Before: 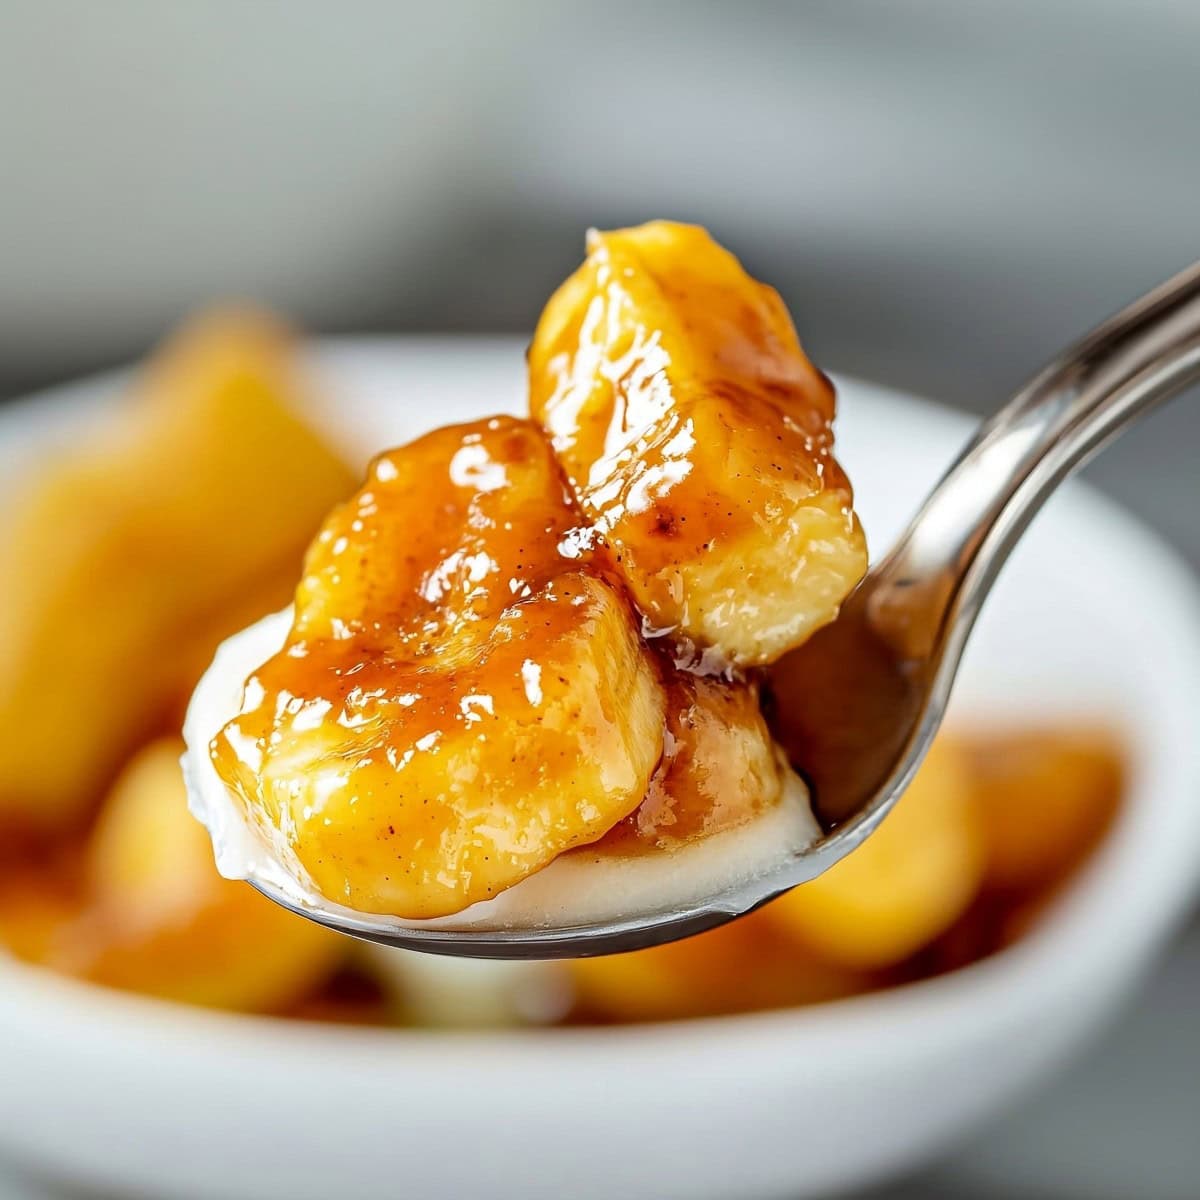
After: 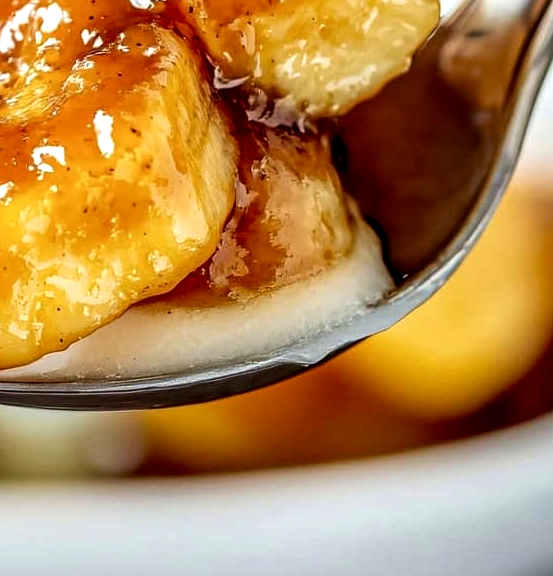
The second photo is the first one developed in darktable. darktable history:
crop: left 35.737%, top 45.794%, right 18.099%, bottom 6.161%
velvia: strength 24.88%
tone equalizer: on, module defaults
local contrast: detail 150%
